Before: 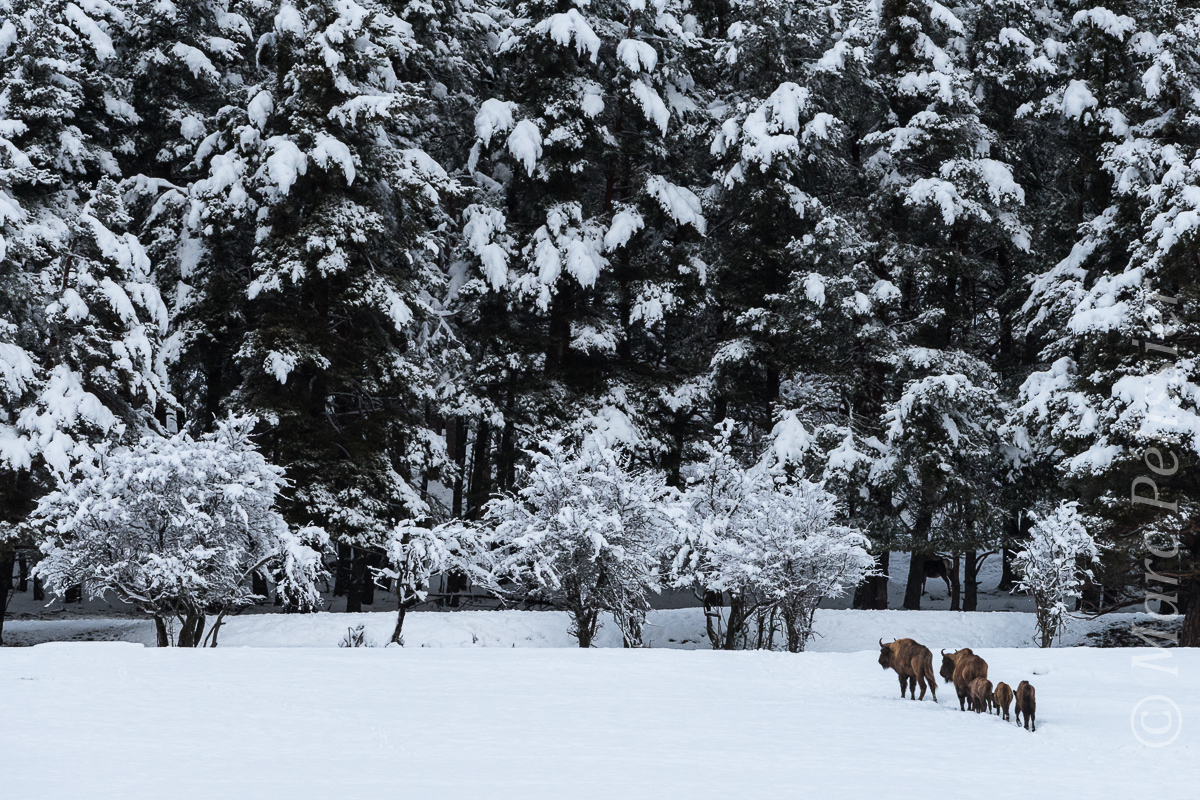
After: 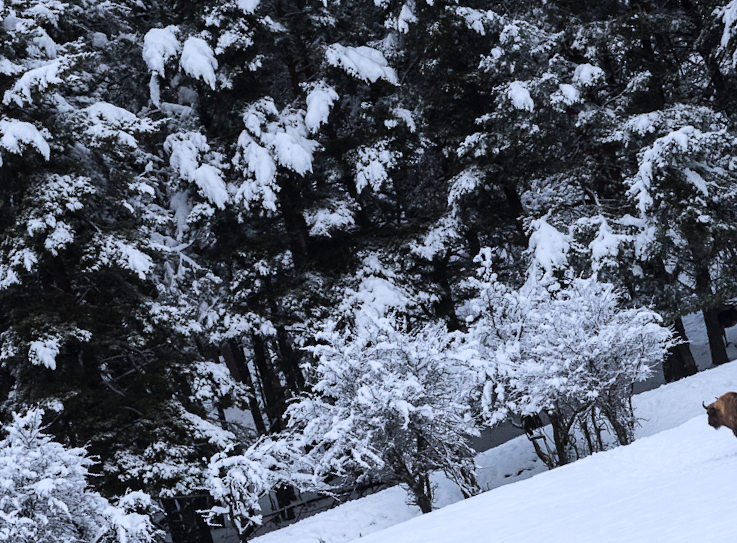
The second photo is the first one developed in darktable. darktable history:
color calibration: illuminant as shot in camera, x 0.358, y 0.373, temperature 4628.91 K
crop and rotate: angle 20.19°, left 6.725%, right 3.725%, bottom 1.146%
